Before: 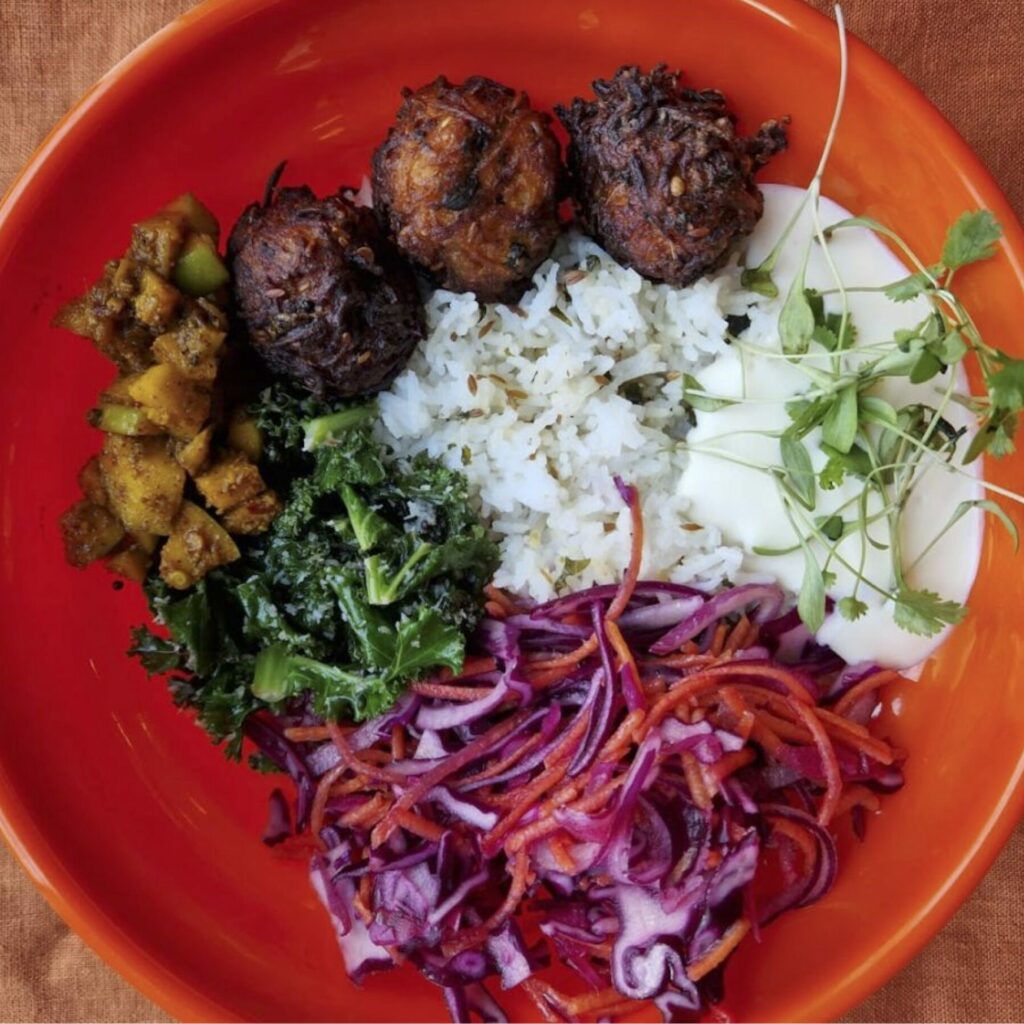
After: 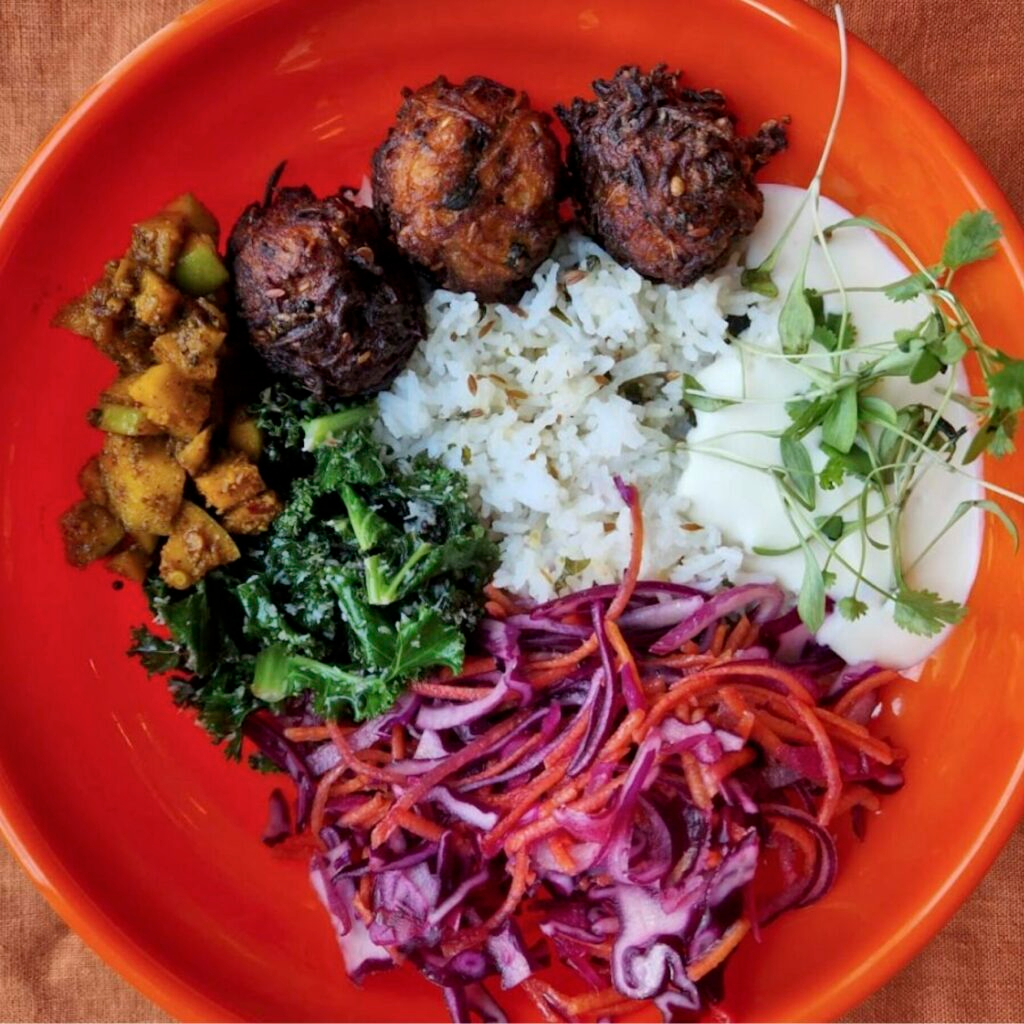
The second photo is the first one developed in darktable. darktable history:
shadows and highlights: shadows 48.15, highlights -42.94, soften with gaussian
